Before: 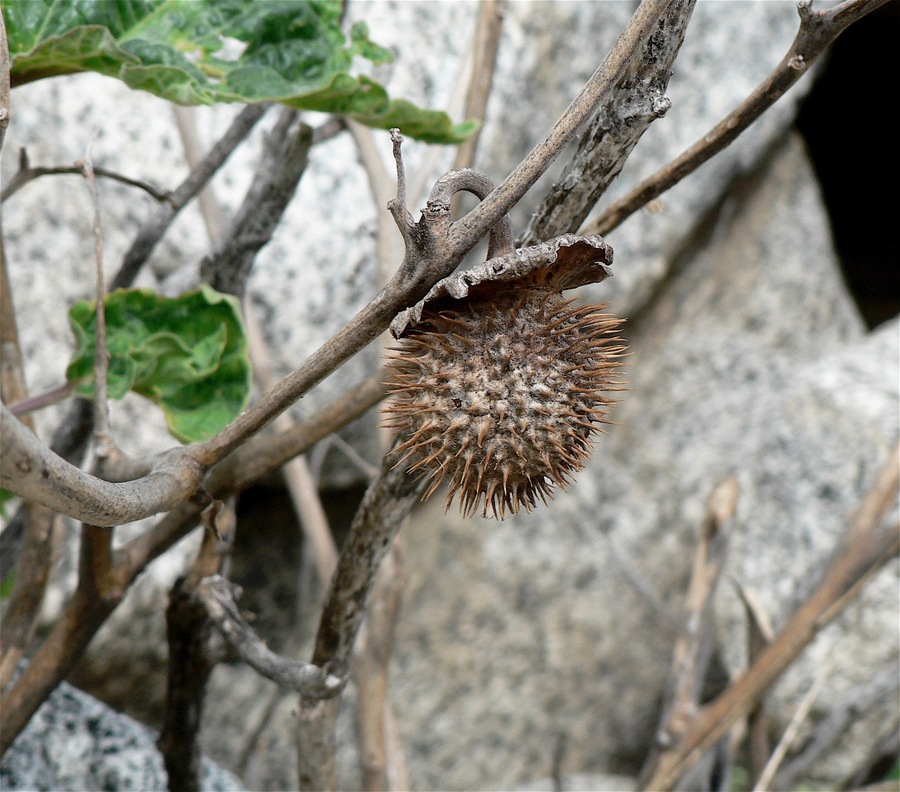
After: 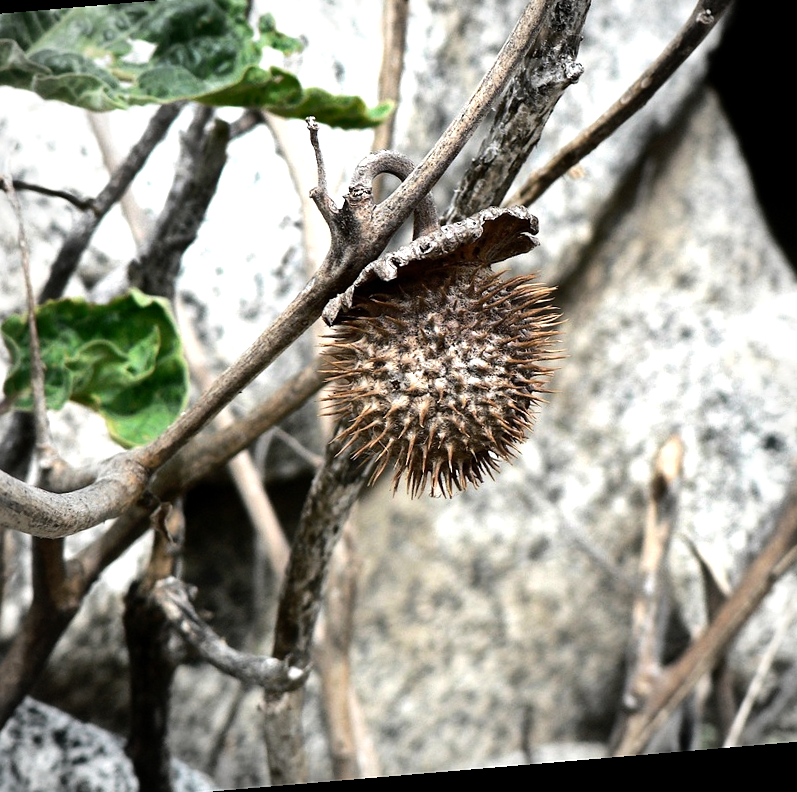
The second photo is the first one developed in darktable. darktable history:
vignetting: fall-off radius 45%, brightness -0.33
rotate and perspective: rotation -4.86°, automatic cropping off
tone equalizer: -8 EV -1.08 EV, -7 EV -1.01 EV, -6 EV -0.867 EV, -5 EV -0.578 EV, -3 EV 0.578 EV, -2 EV 0.867 EV, -1 EV 1.01 EV, +0 EV 1.08 EV, edges refinement/feathering 500, mask exposure compensation -1.57 EV, preserve details no
crop: left 9.807%, top 6.259%, right 7.334%, bottom 2.177%
shadows and highlights: soften with gaussian
